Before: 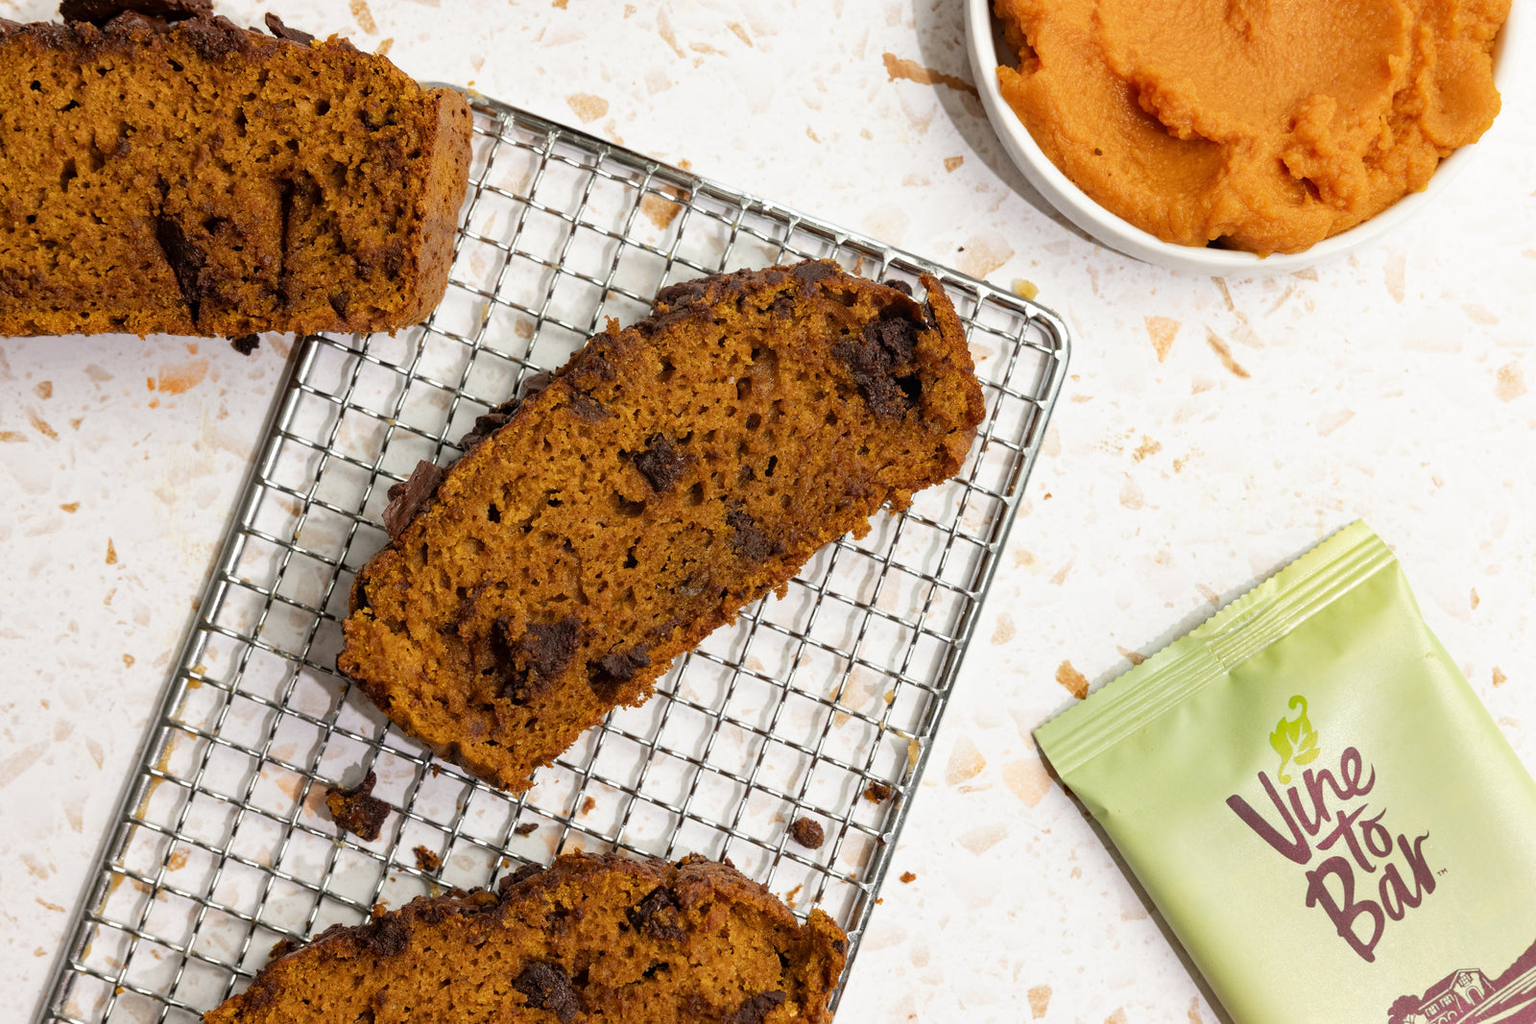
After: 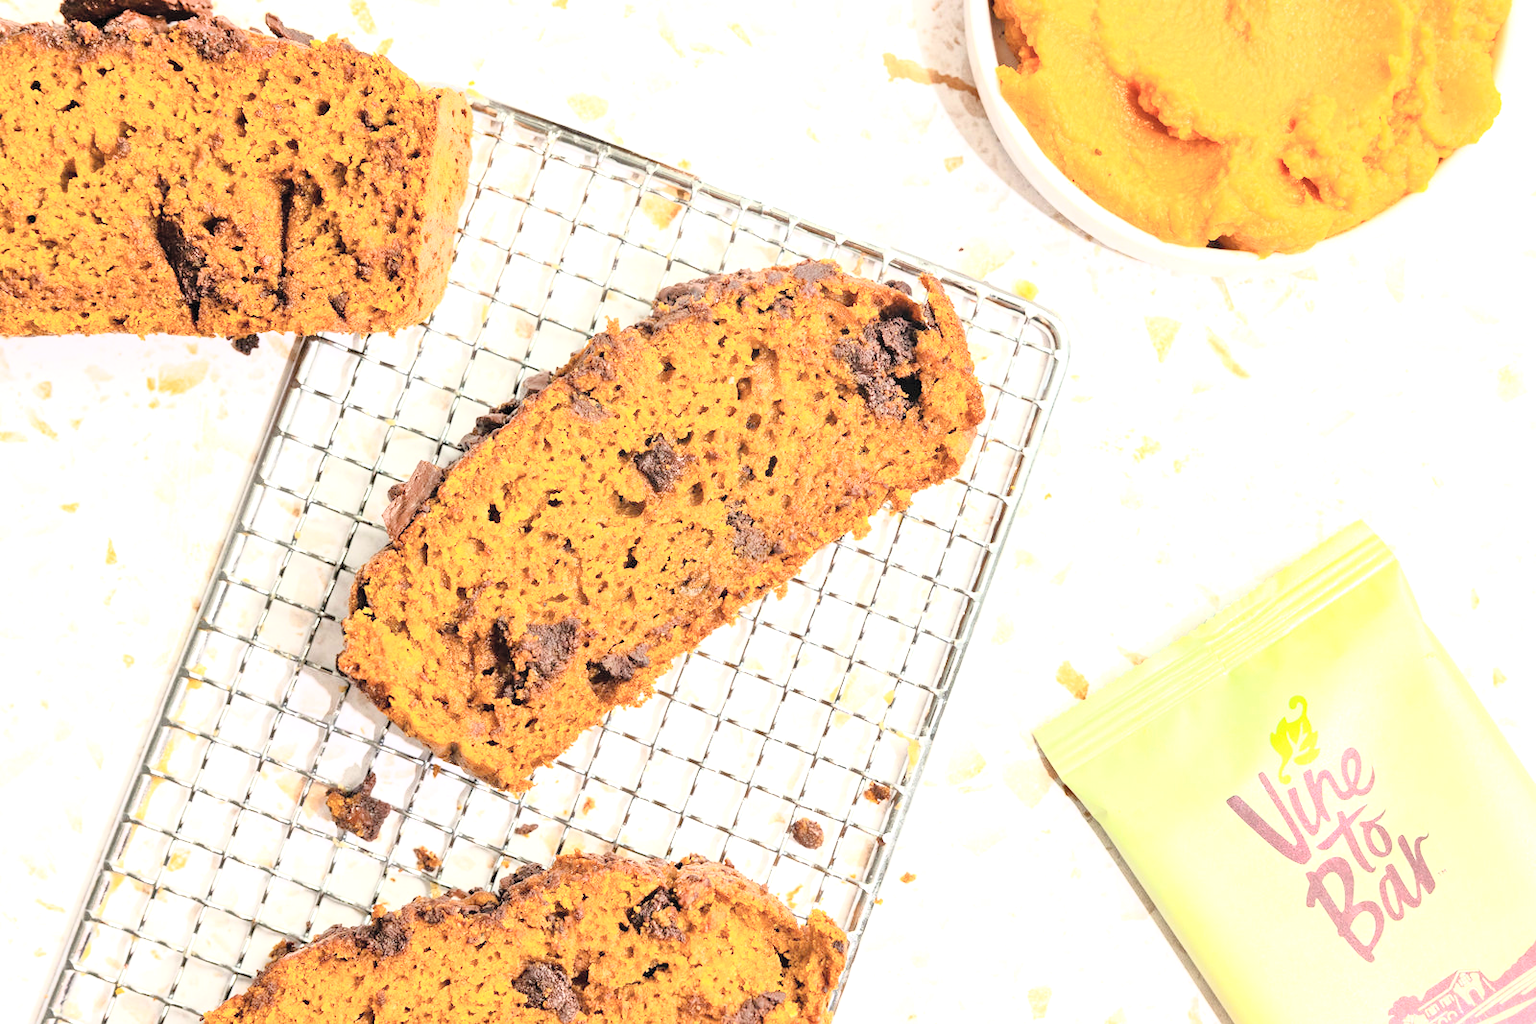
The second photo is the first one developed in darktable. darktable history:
exposure: exposure 0.95 EV, compensate highlight preservation false
tone equalizer: -7 EV 0.15 EV, -6 EV 0.6 EV, -5 EV 1.15 EV, -4 EV 1.33 EV, -3 EV 1.15 EV, -2 EV 0.6 EV, -1 EV 0.15 EV, mask exposure compensation -0.5 EV
contrast brightness saturation: contrast 0.39, brightness 0.53
